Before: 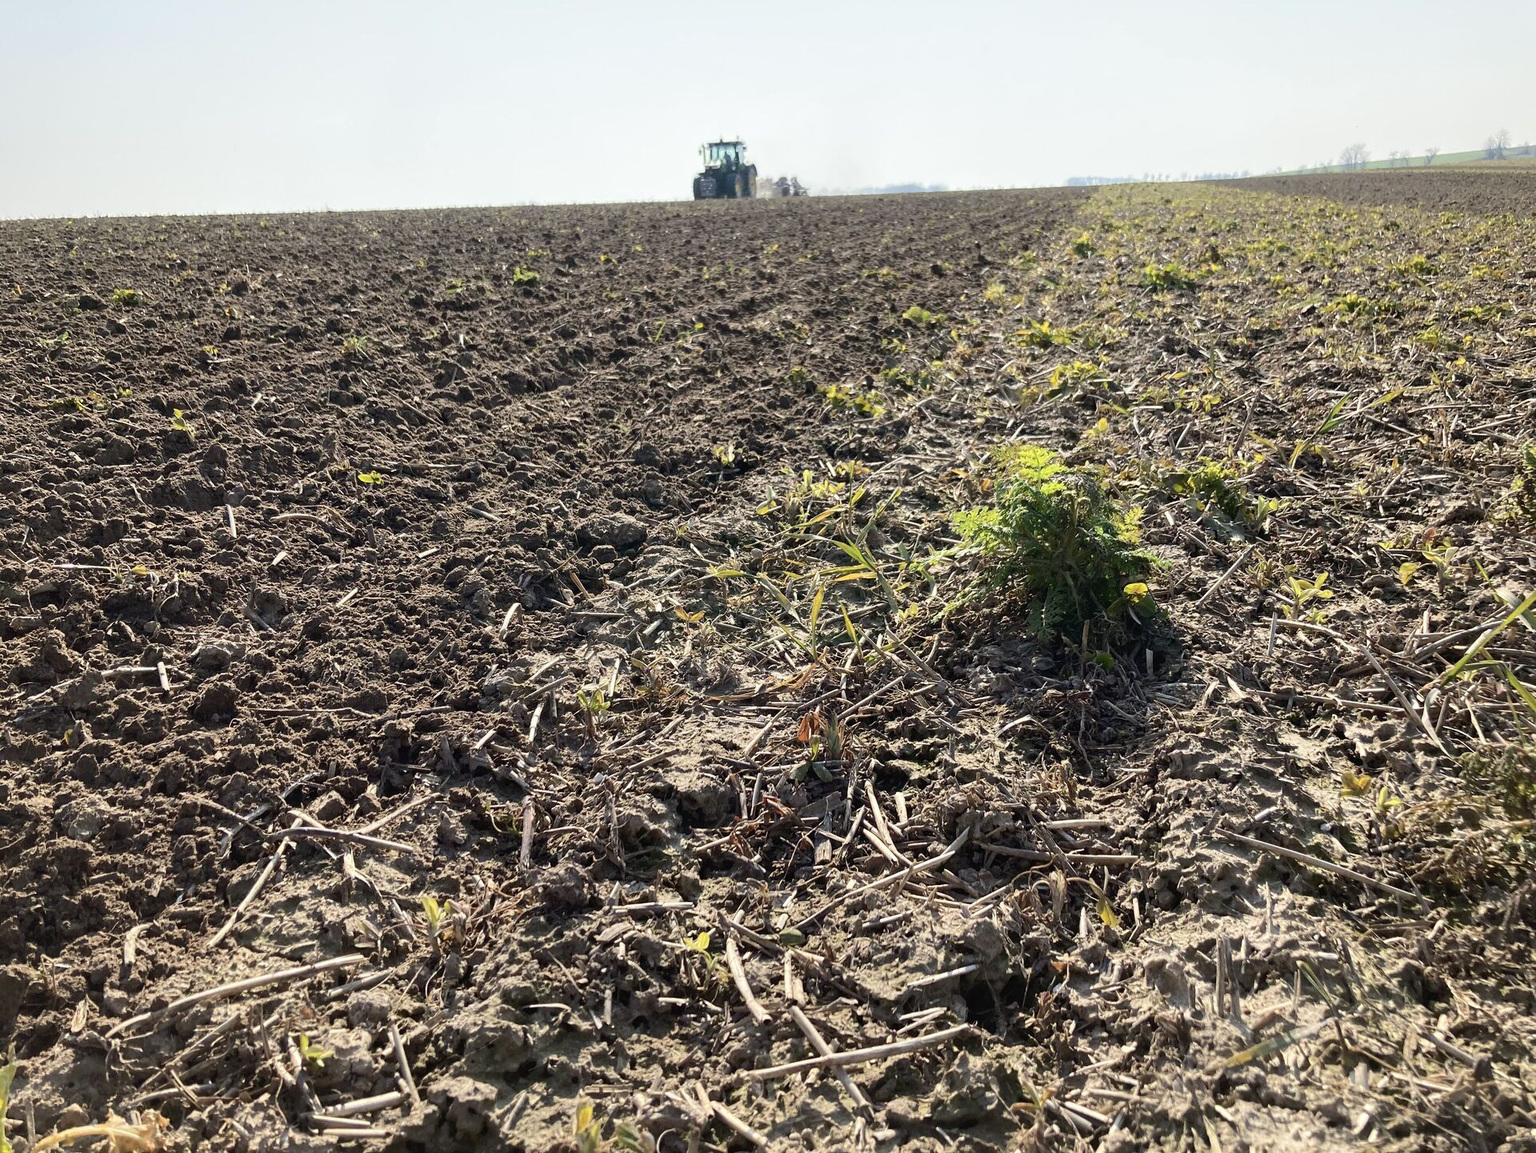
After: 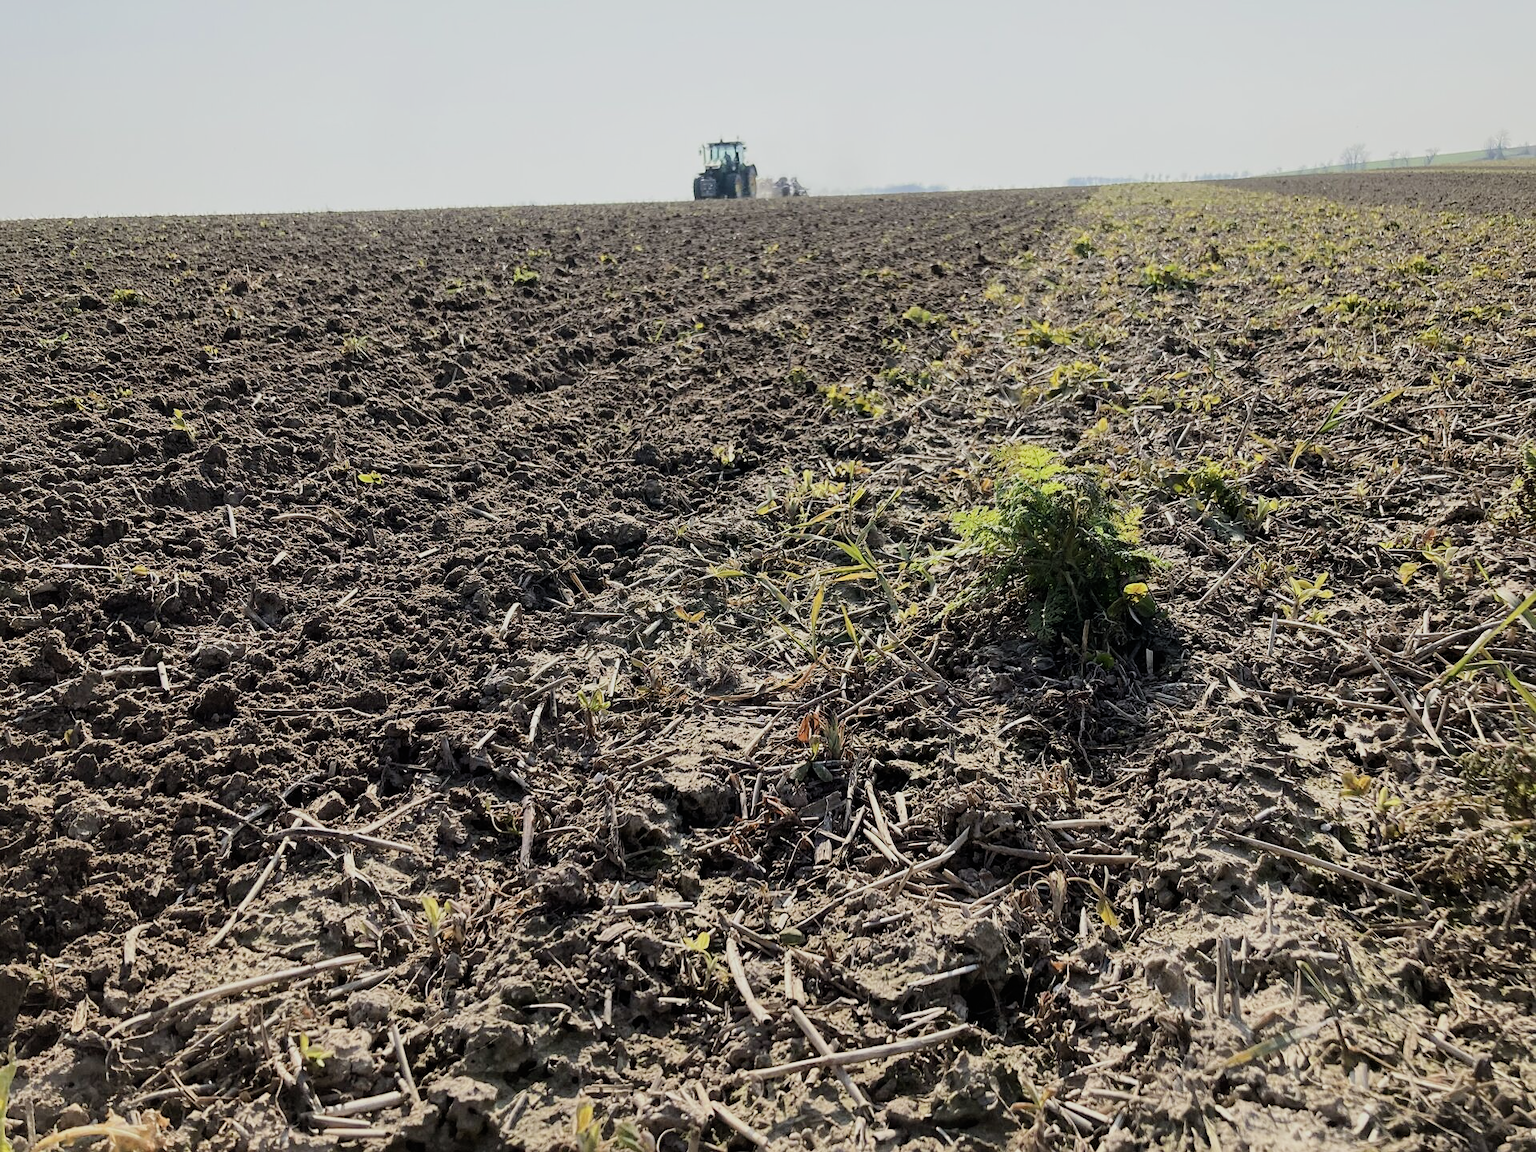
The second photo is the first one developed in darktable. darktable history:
filmic rgb: hardness 4.17
sharpen: amount 0.2
